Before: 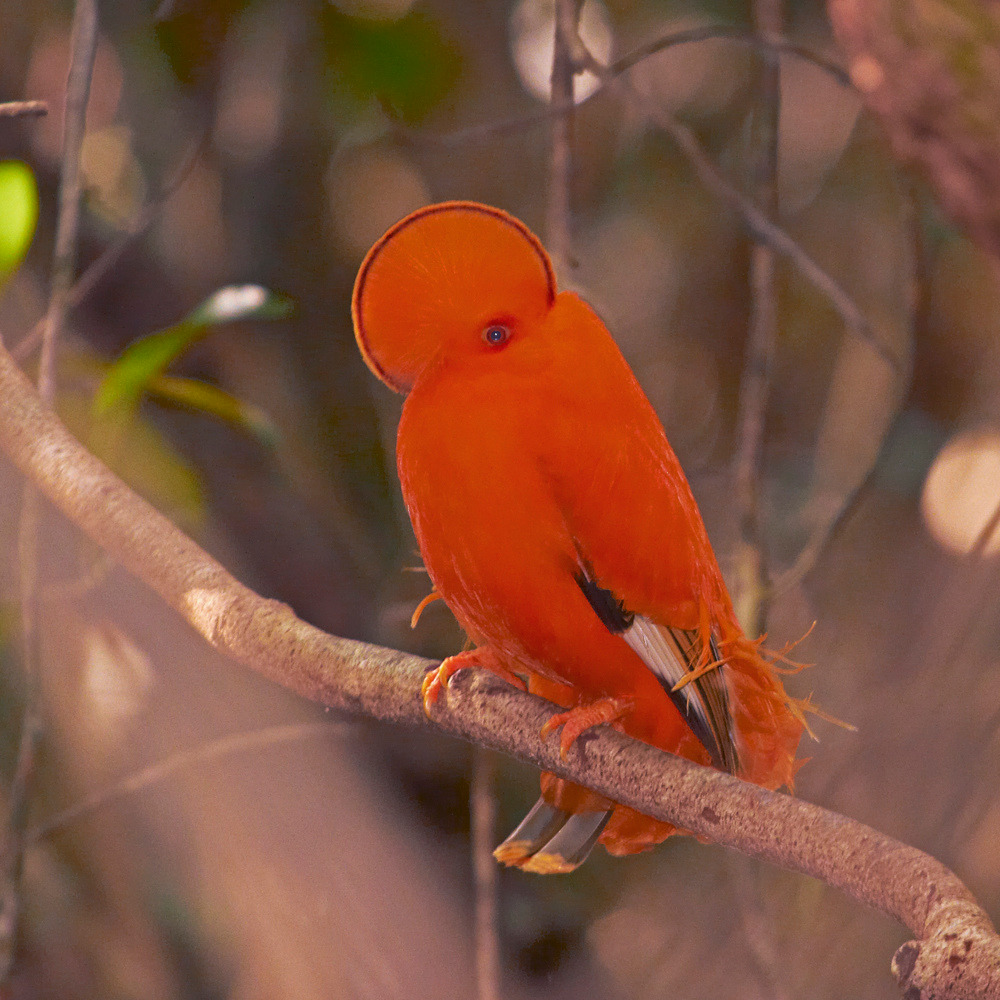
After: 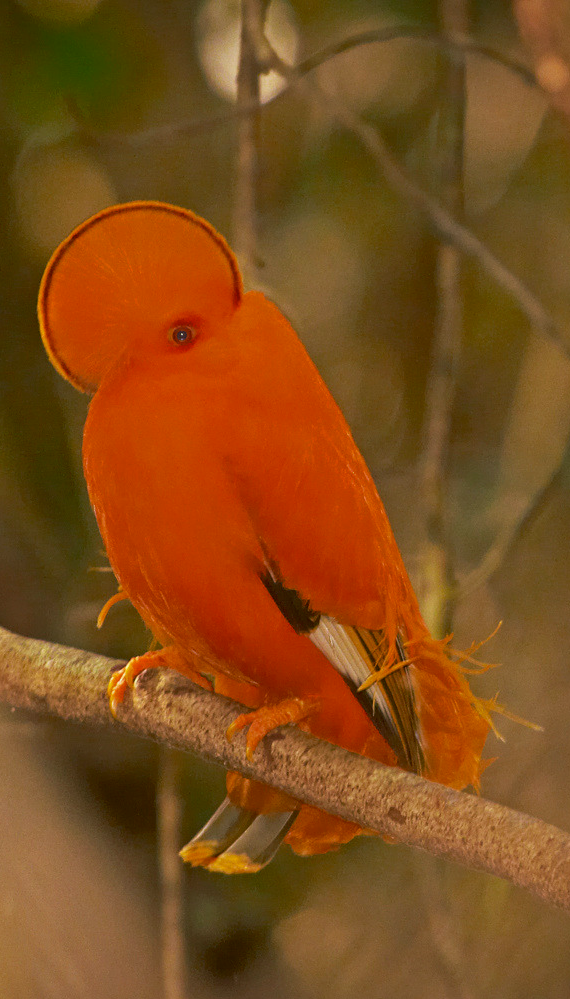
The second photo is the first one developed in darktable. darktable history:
color correction: highlights a* 0.157, highlights b* 29.35, shadows a* -0.162, shadows b* 21.18
crop: left 31.477%, top 0.019%, right 11.52%
vignetting: fall-off start 100.93%, fall-off radius 71.11%, brightness -0.557, saturation 0.003, width/height ratio 1.172, unbound false
color calibration: illuminant Planckian (black body), x 0.376, y 0.374, temperature 4116.81 K
